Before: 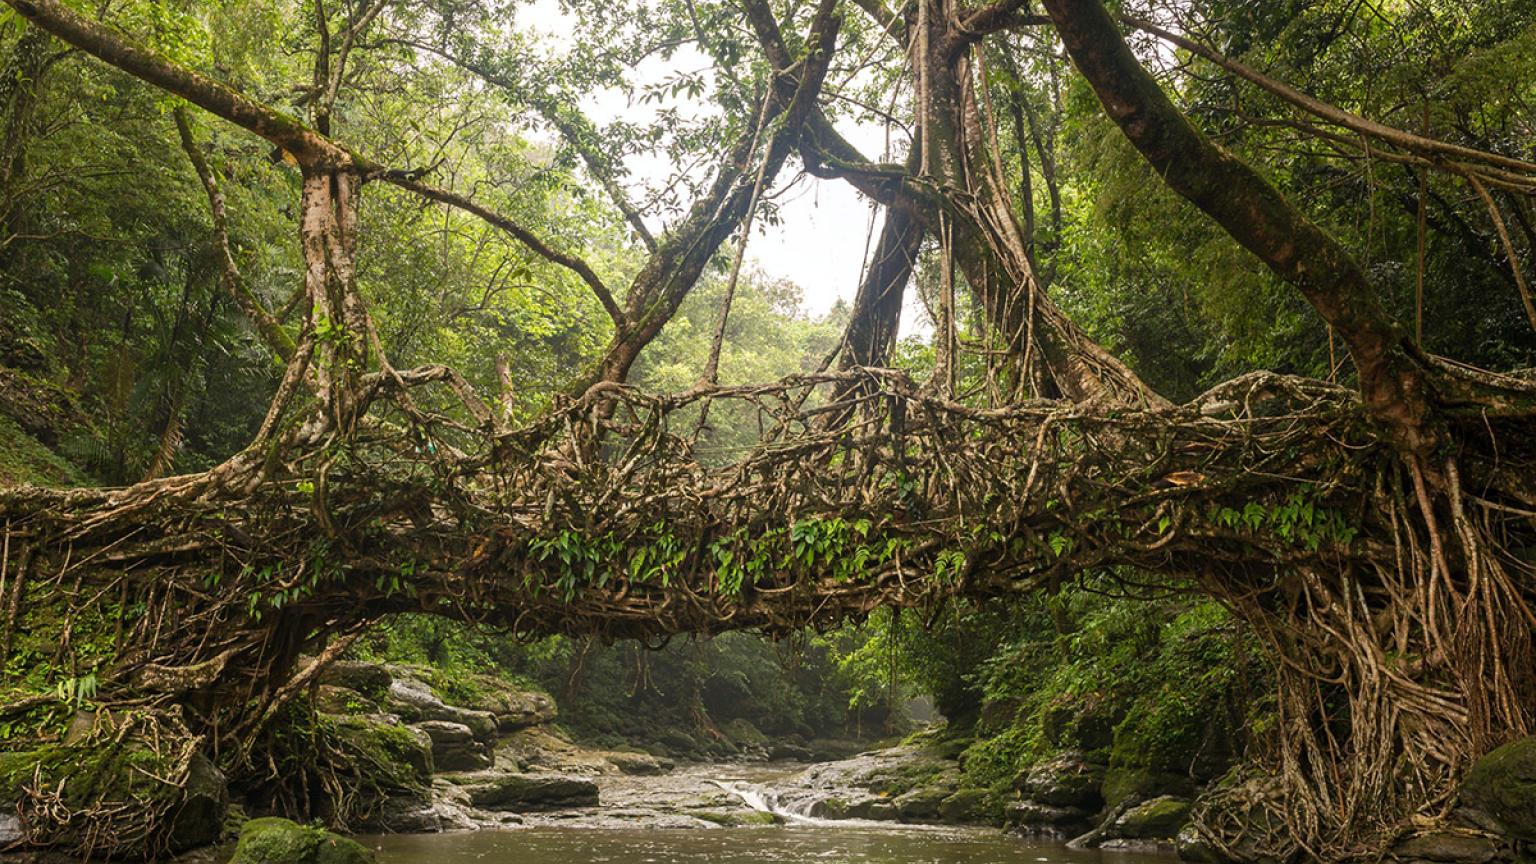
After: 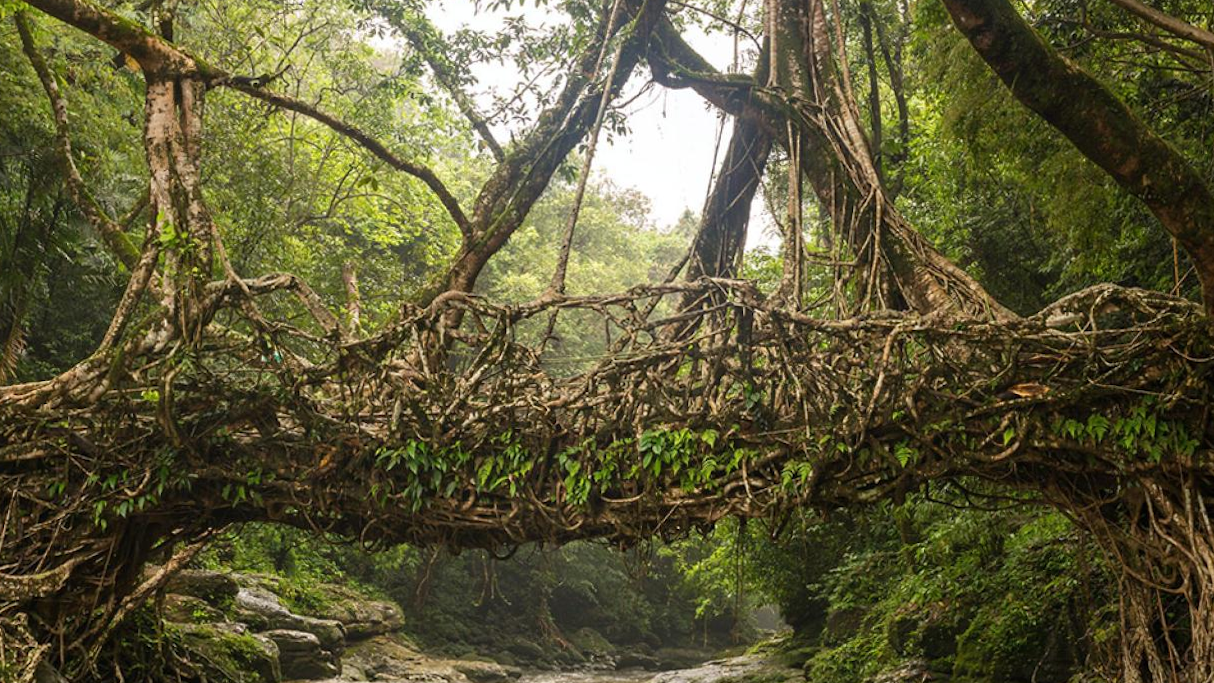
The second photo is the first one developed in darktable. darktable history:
rotate and perspective: rotation 0.174°, lens shift (vertical) 0.013, lens shift (horizontal) 0.019, shear 0.001, automatic cropping original format, crop left 0.007, crop right 0.991, crop top 0.016, crop bottom 0.997
crop and rotate: left 10.071%, top 10.071%, right 10.02%, bottom 10.02%
